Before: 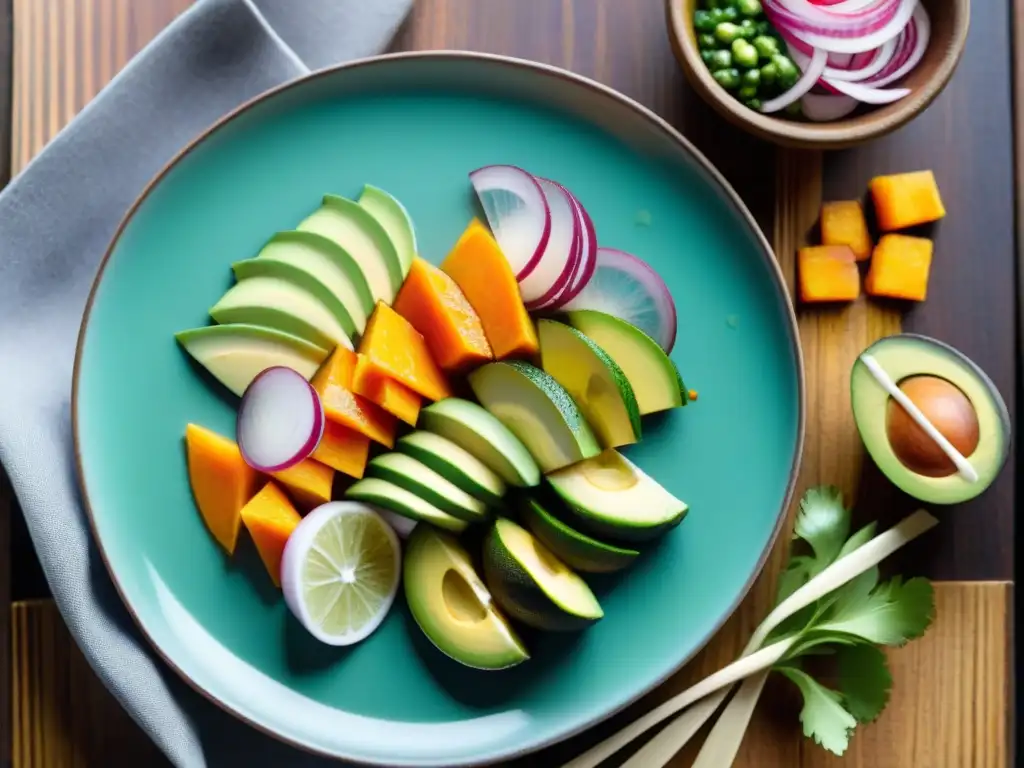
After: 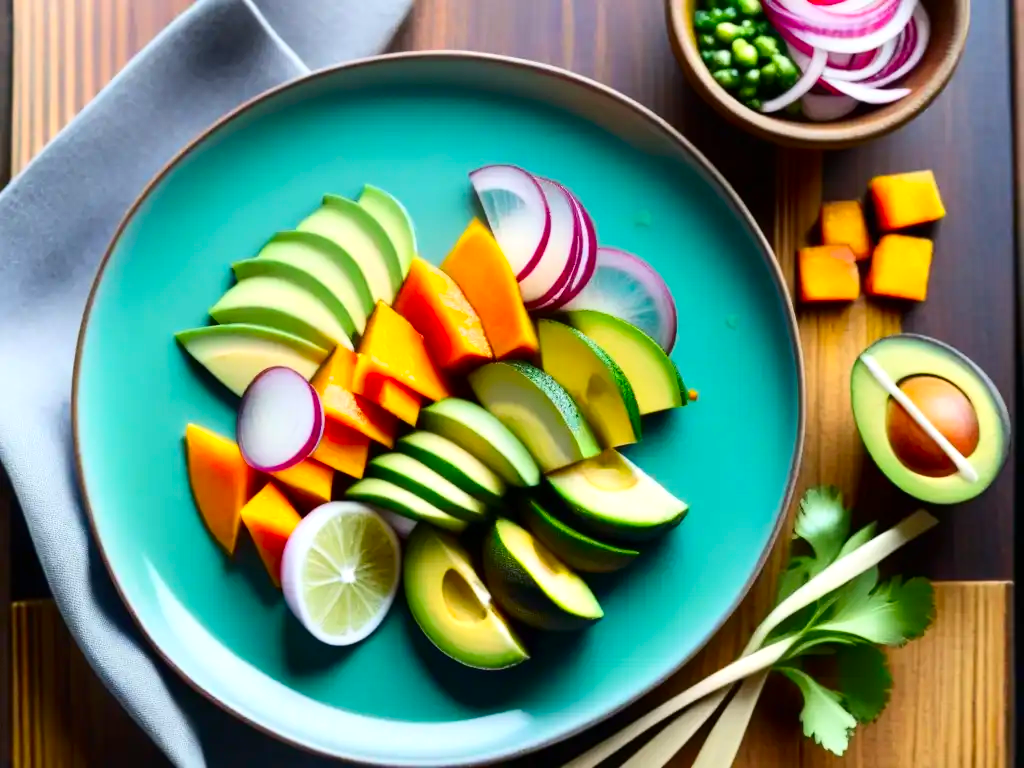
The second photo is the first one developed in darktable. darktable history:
contrast brightness saturation: contrast 0.165, saturation 0.327
exposure: exposure 0.188 EV, compensate highlight preservation false
